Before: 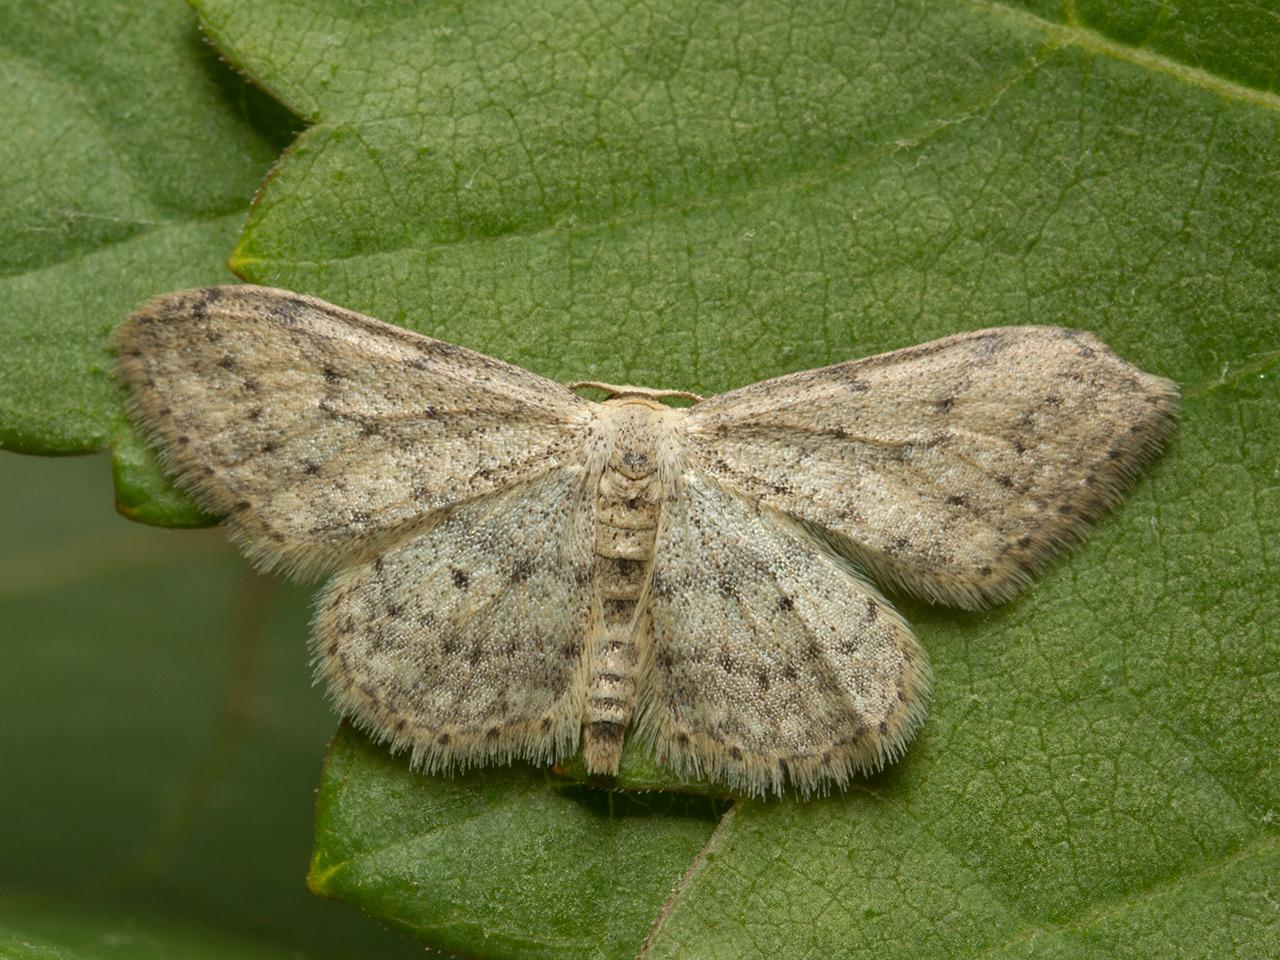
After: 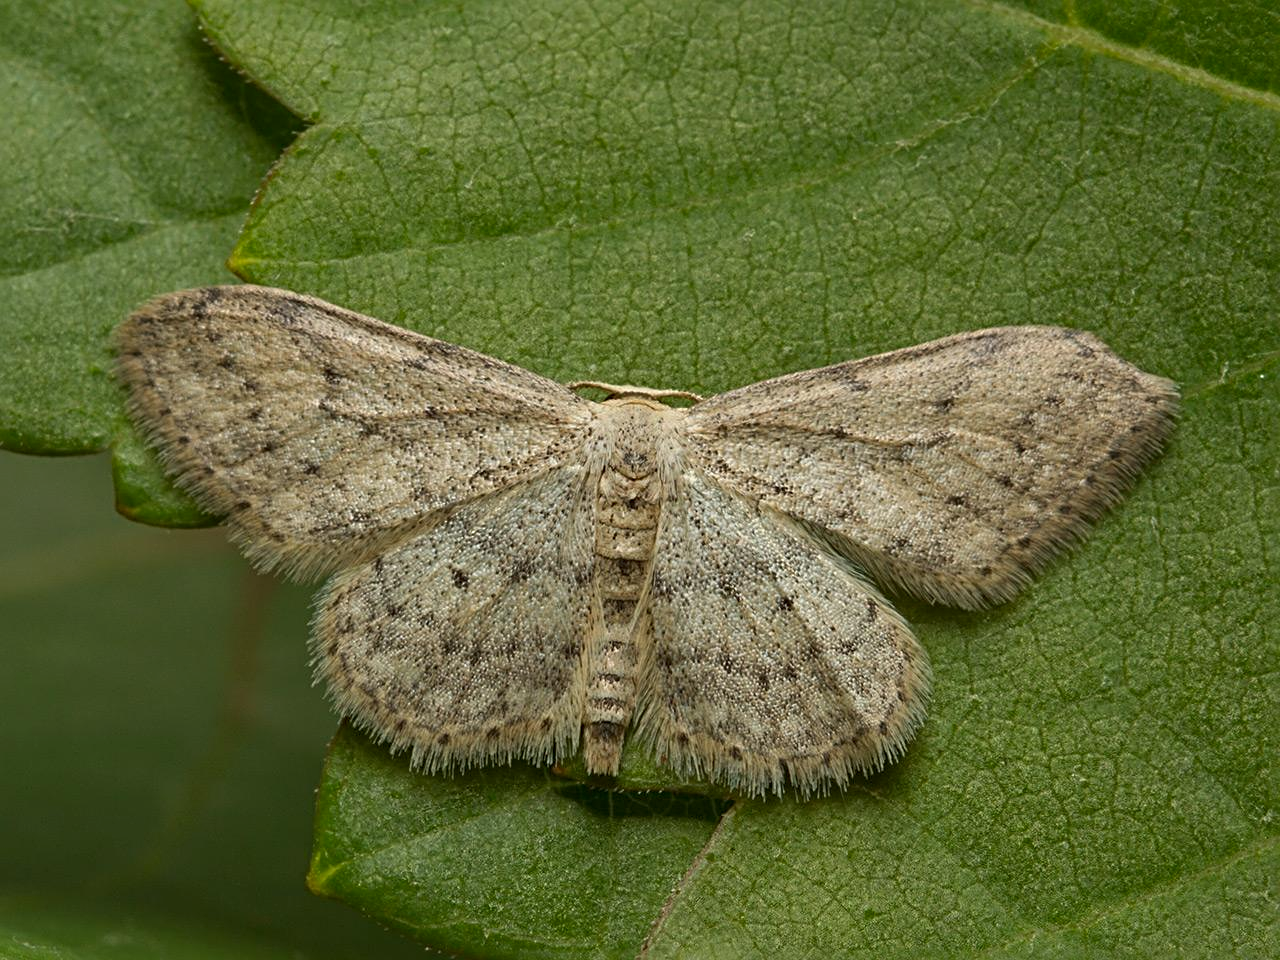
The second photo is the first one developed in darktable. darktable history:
sharpen: radius 4
shadows and highlights: radius 121.13, shadows 21.4, white point adjustment -9.72, highlights -14.39, soften with gaussian
